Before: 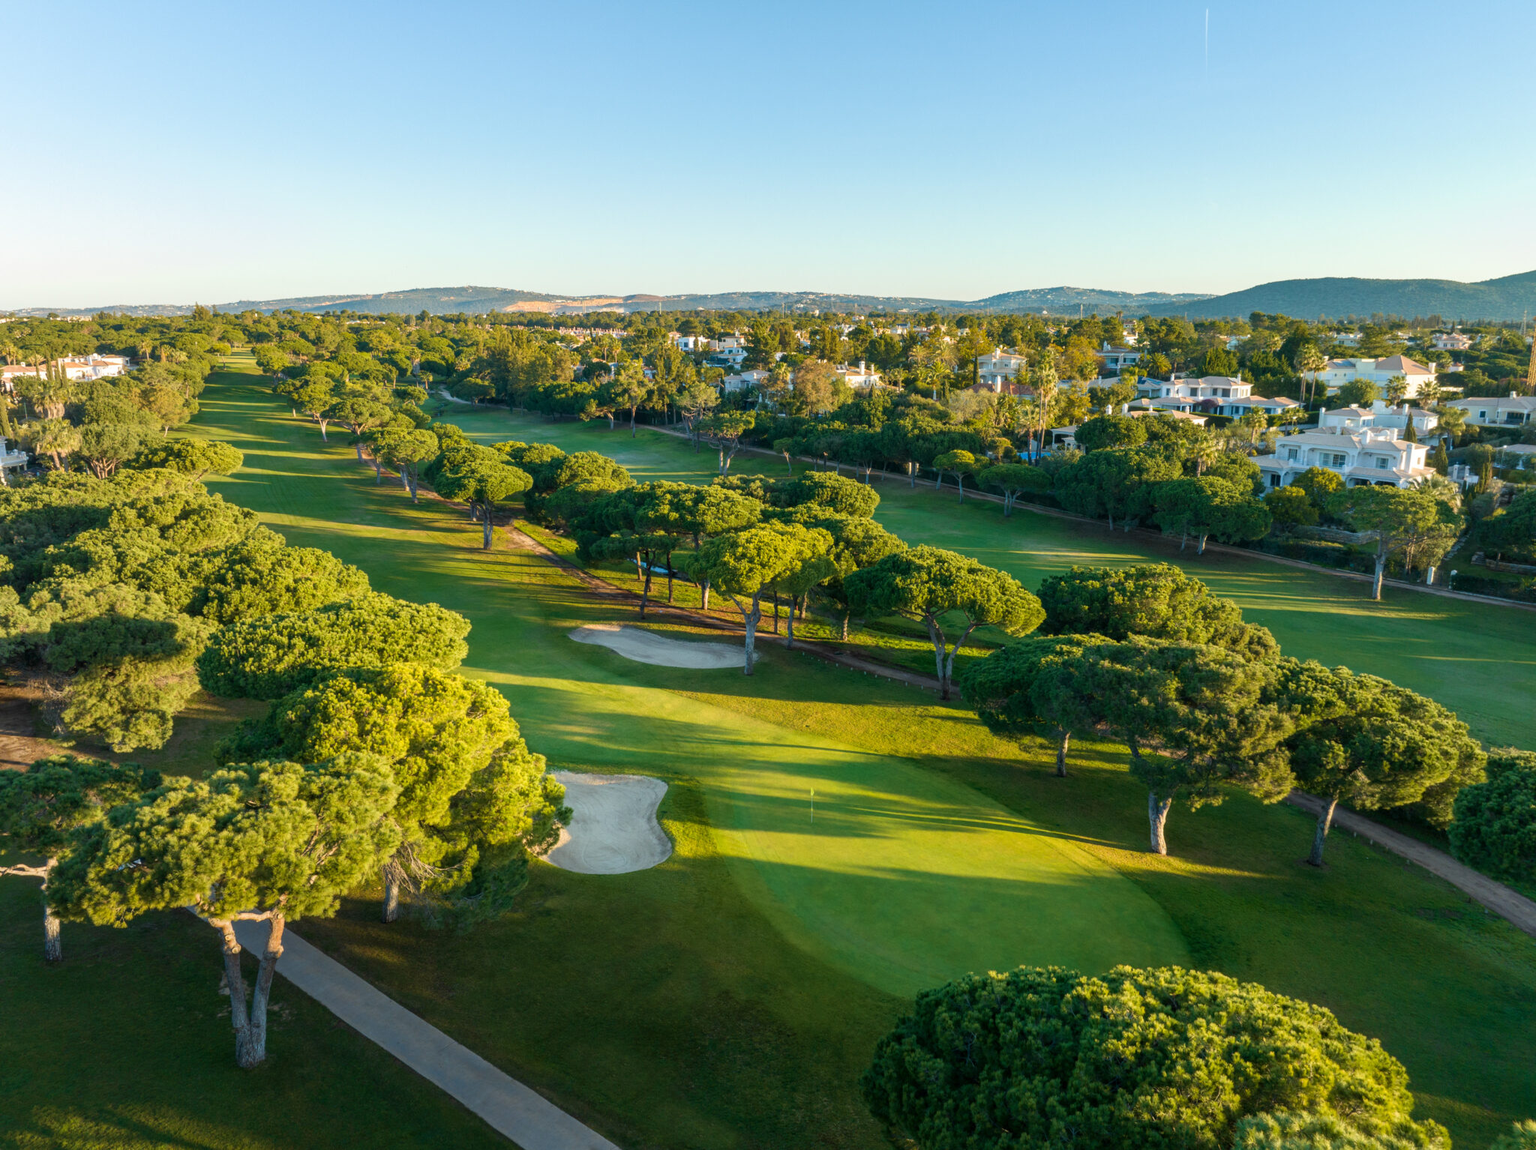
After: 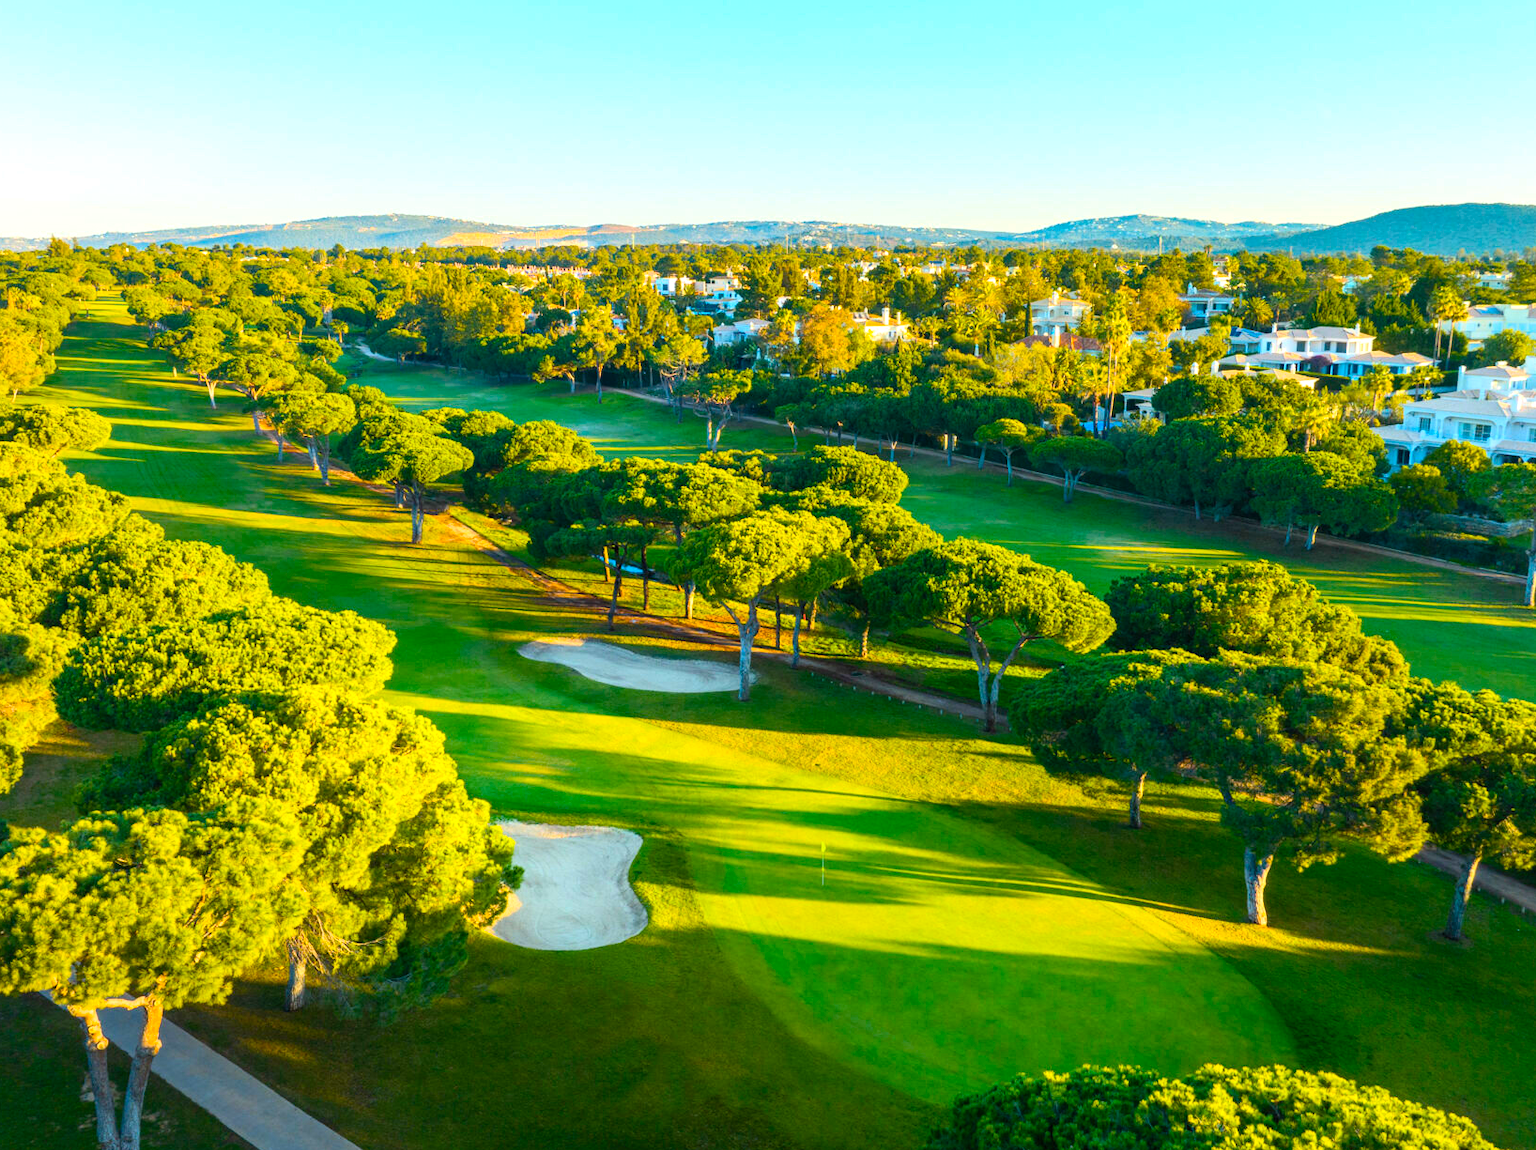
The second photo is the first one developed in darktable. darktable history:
color balance rgb: perceptual saturation grading › global saturation 36%, perceptual brilliance grading › global brilliance 10%, global vibrance 20%
crop and rotate: left 10.071%, top 10.071%, right 10.02%, bottom 10.02%
contrast brightness saturation: contrast 0.2, brightness 0.16, saturation 0.22
